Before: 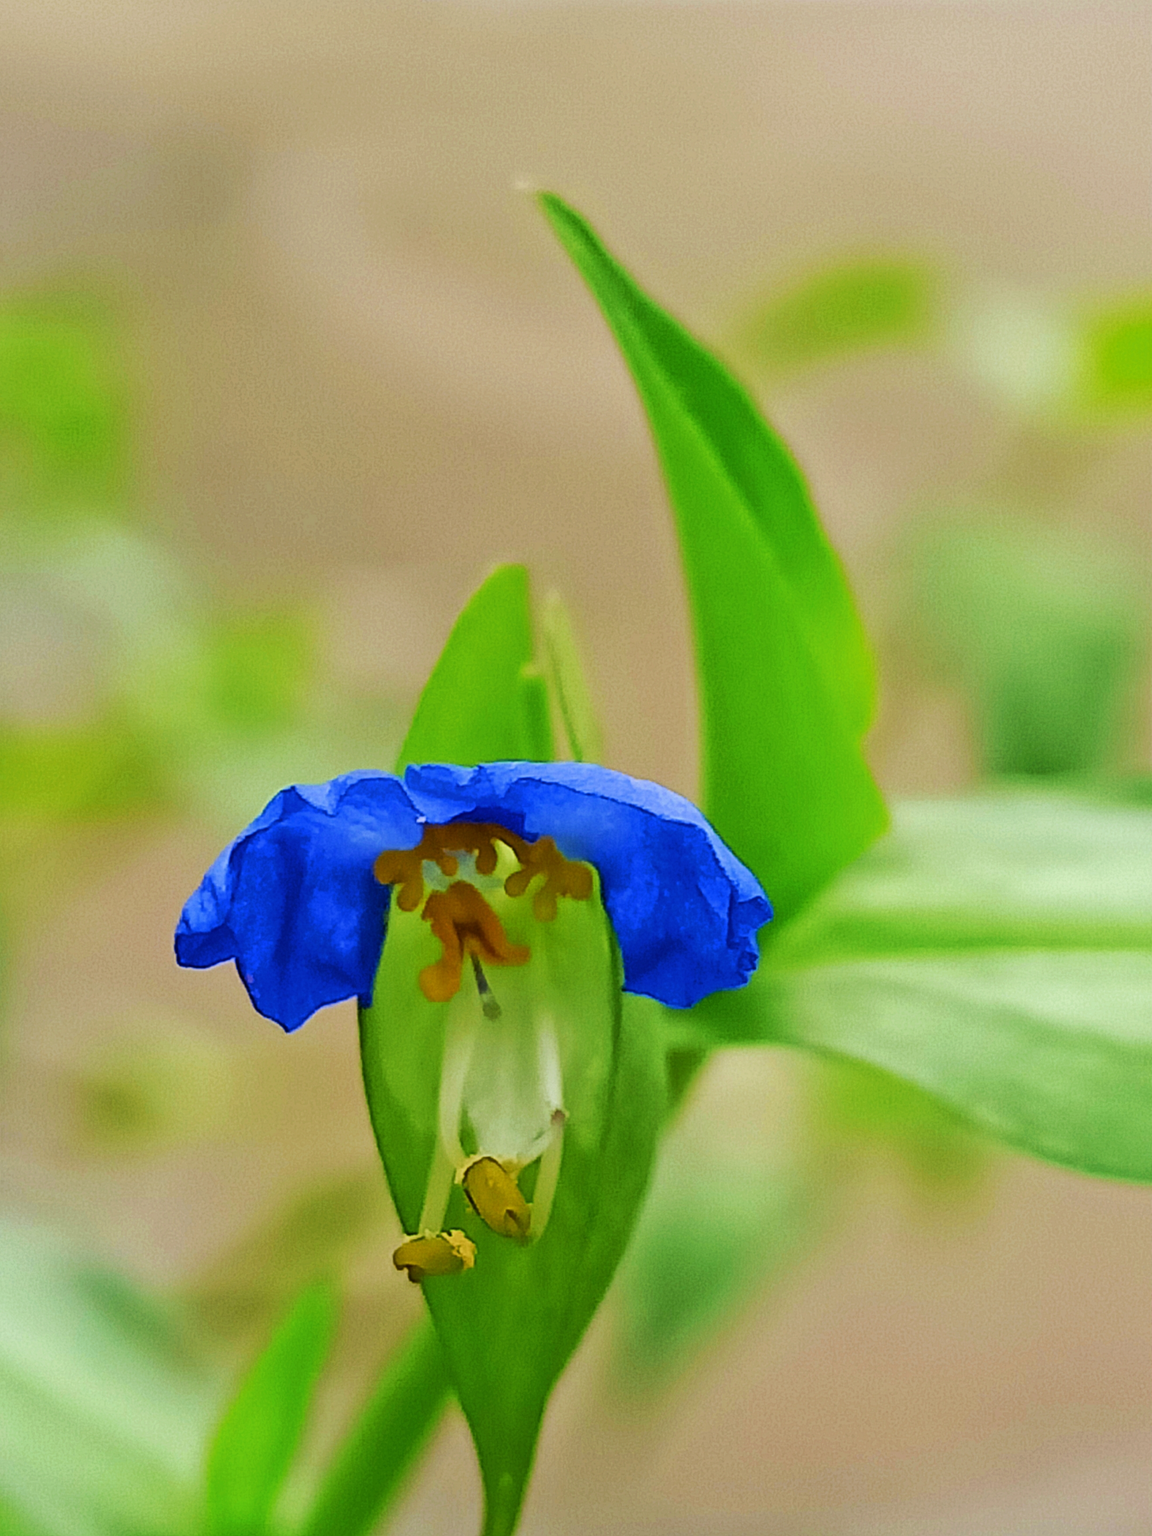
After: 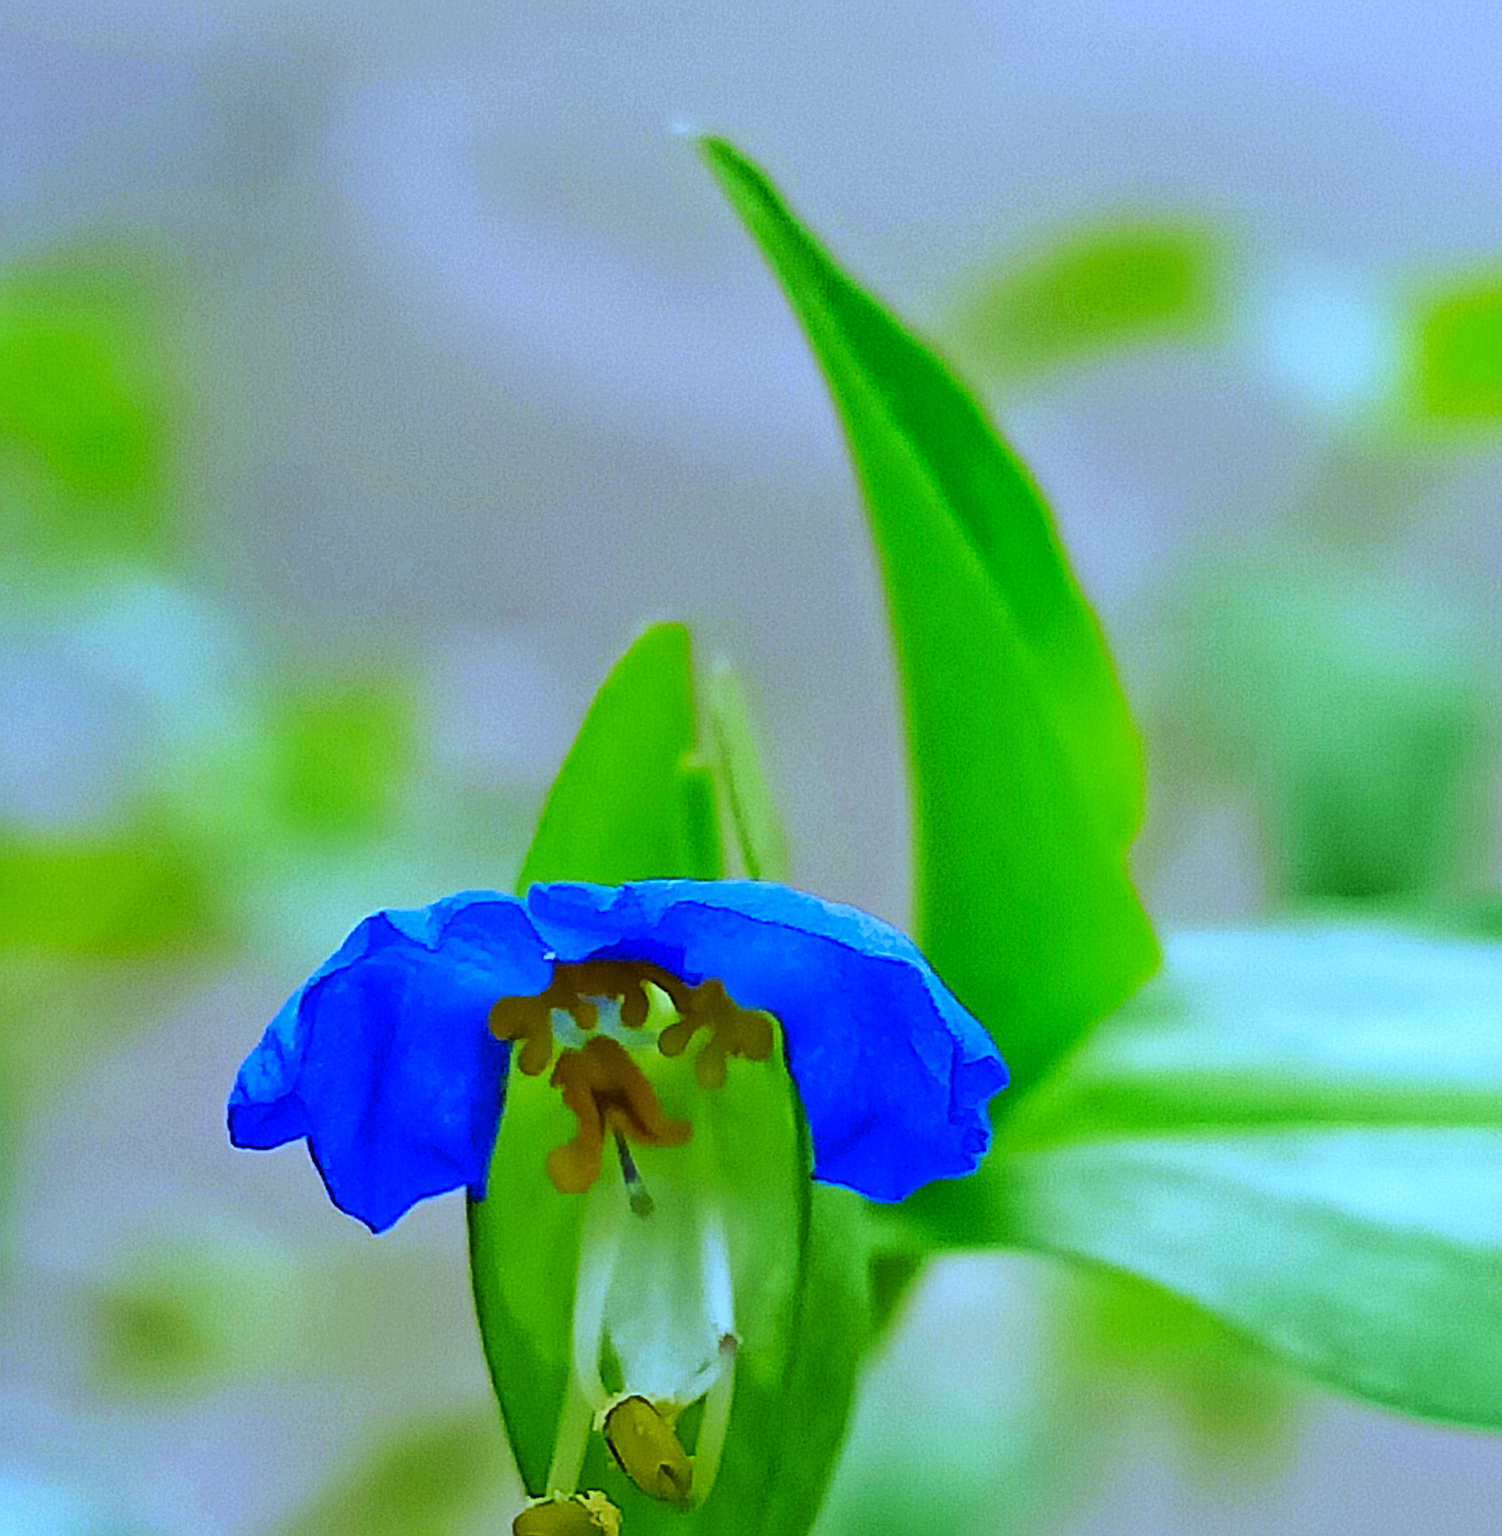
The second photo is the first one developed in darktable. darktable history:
sharpen: radius 1.967
white balance: red 0.766, blue 1.537
color balance: contrast 8.5%, output saturation 105%
crop: top 5.667%, bottom 17.637%
